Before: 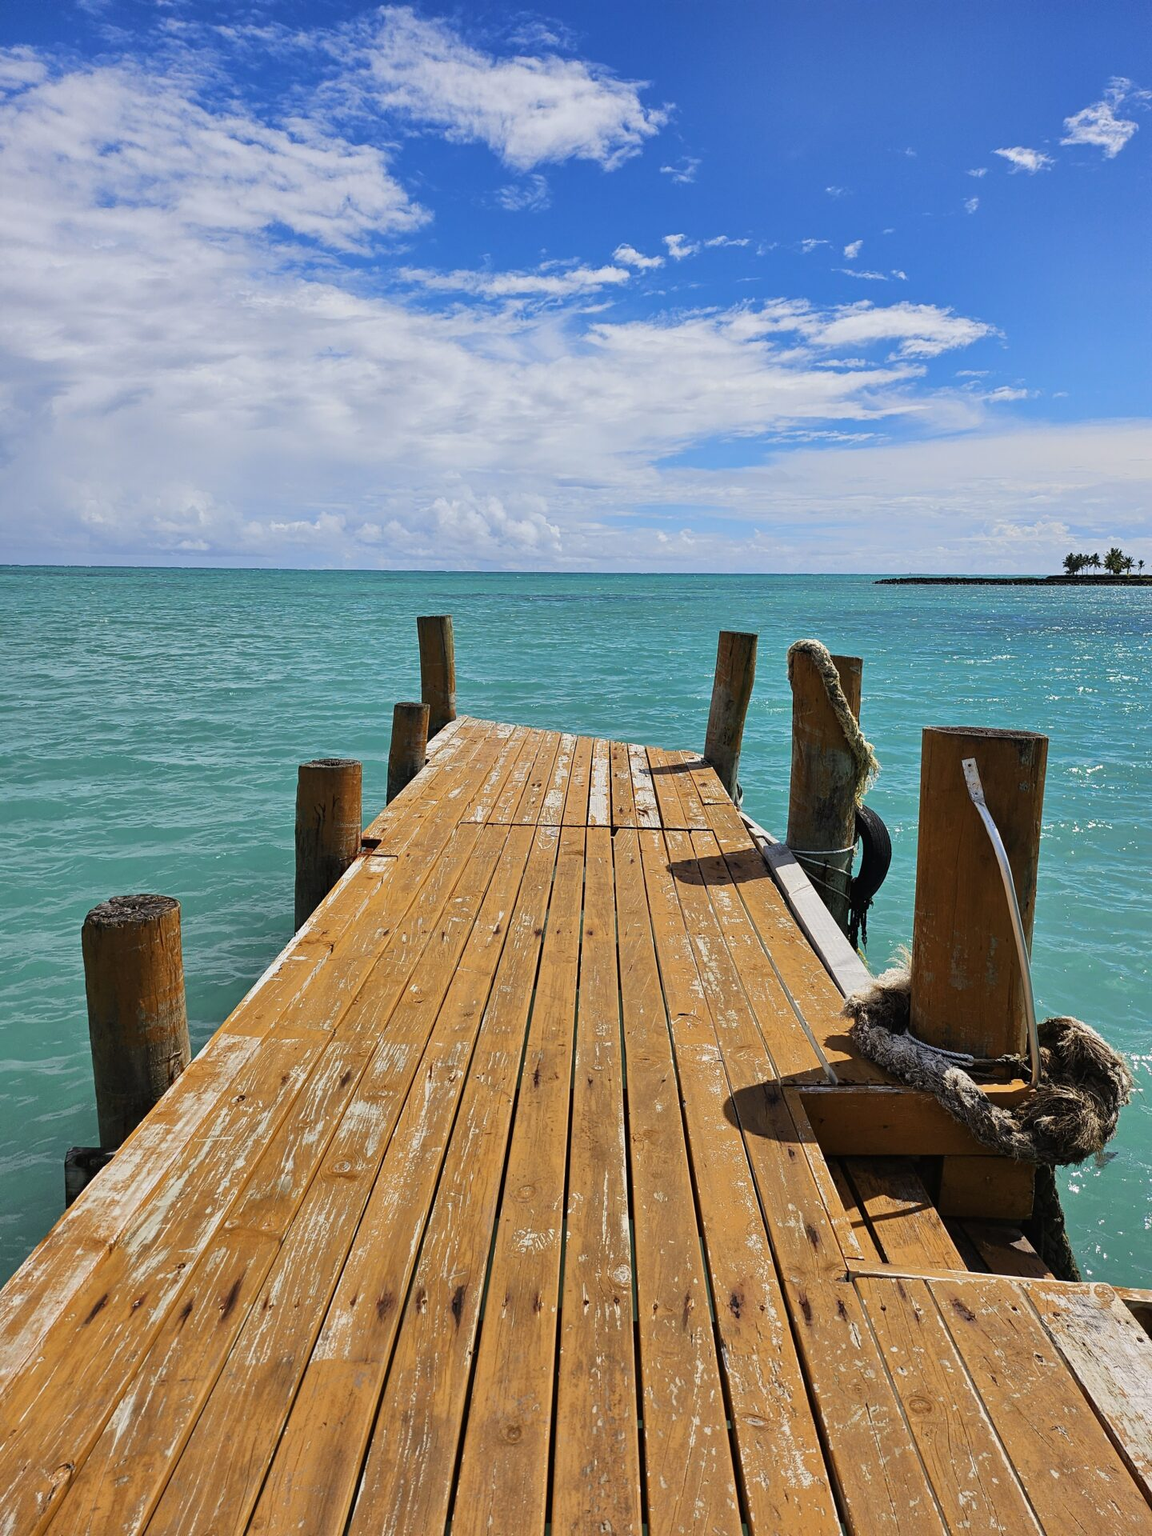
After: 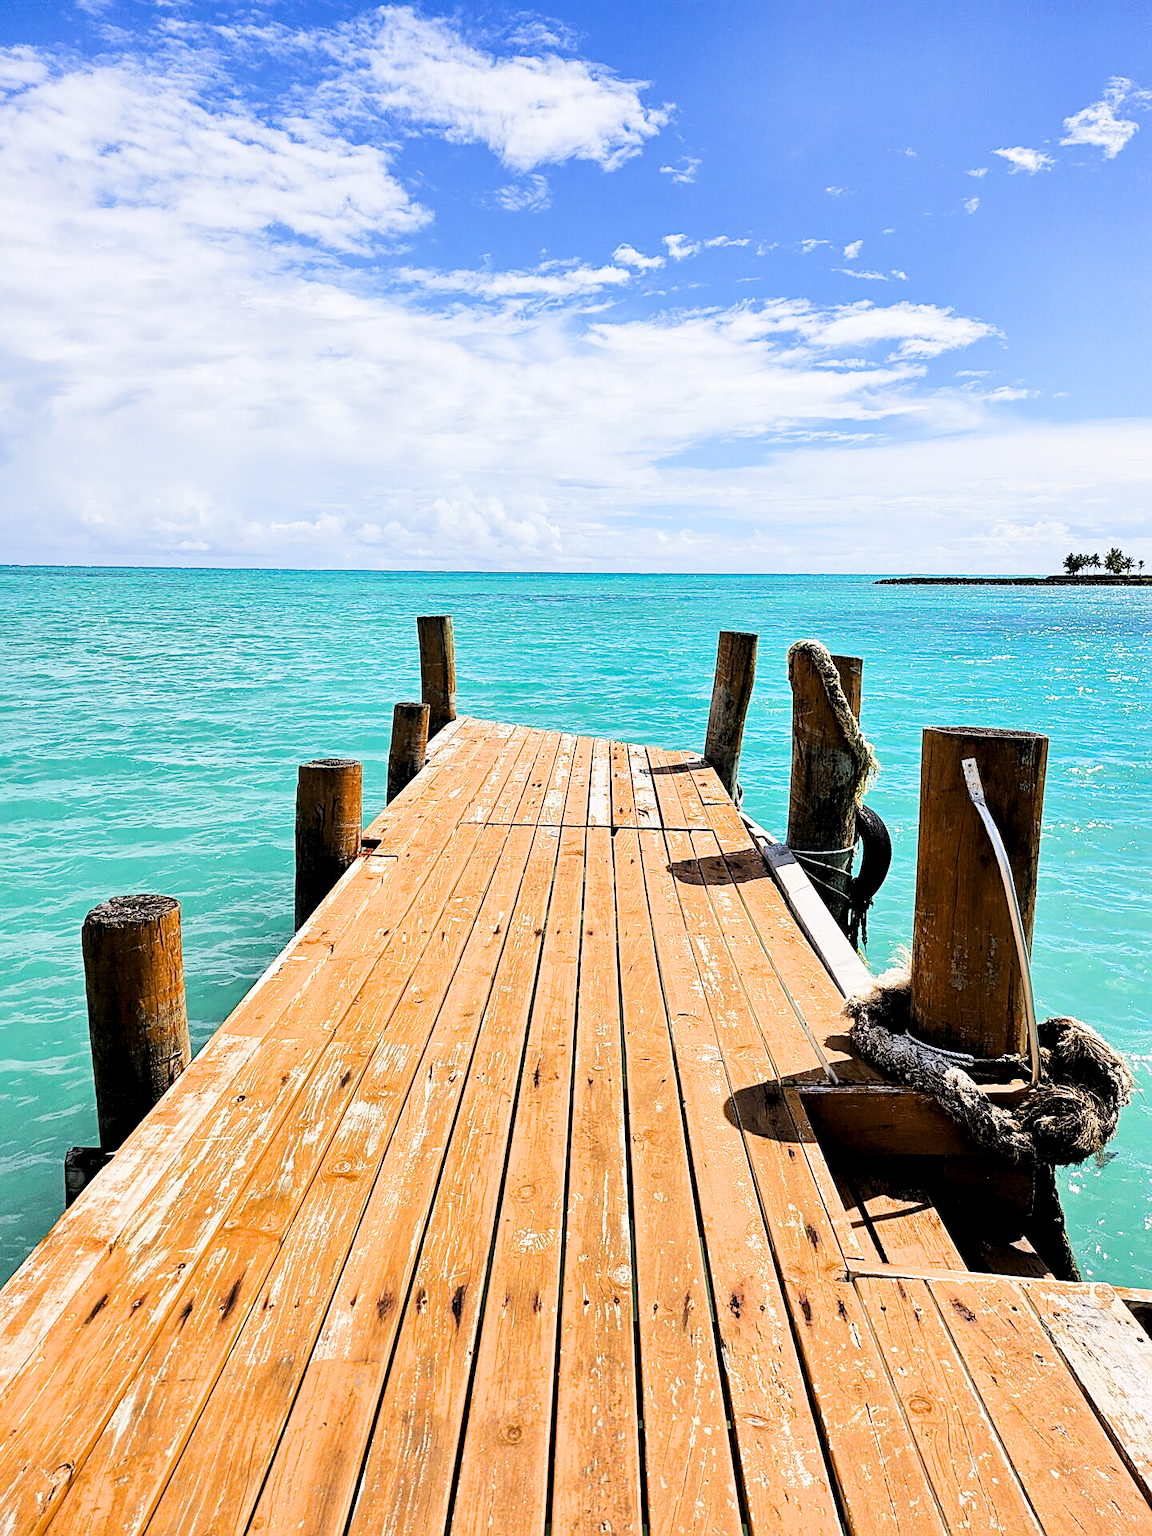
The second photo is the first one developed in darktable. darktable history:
sharpen: on, module defaults
tone equalizer: -8 EV -0.719 EV, -7 EV -0.682 EV, -6 EV -0.582 EV, -5 EV -0.412 EV, -3 EV 0.39 EV, -2 EV 0.6 EV, -1 EV 0.7 EV, +0 EV 0.749 EV
color balance rgb: highlights gain › chroma 0.178%, highlights gain › hue 331.79°, perceptual saturation grading › global saturation 0.747%, global vibrance 20%
exposure: black level correction 0, exposure 0.499 EV, compensate highlight preservation false
local contrast: highlights 104%, shadows 103%, detail 119%, midtone range 0.2
filmic rgb: black relative exposure -5.05 EV, white relative exposure 3.95 EV, hardness 2.89, contrast 1.298, highlights saturation mix -28.95%
